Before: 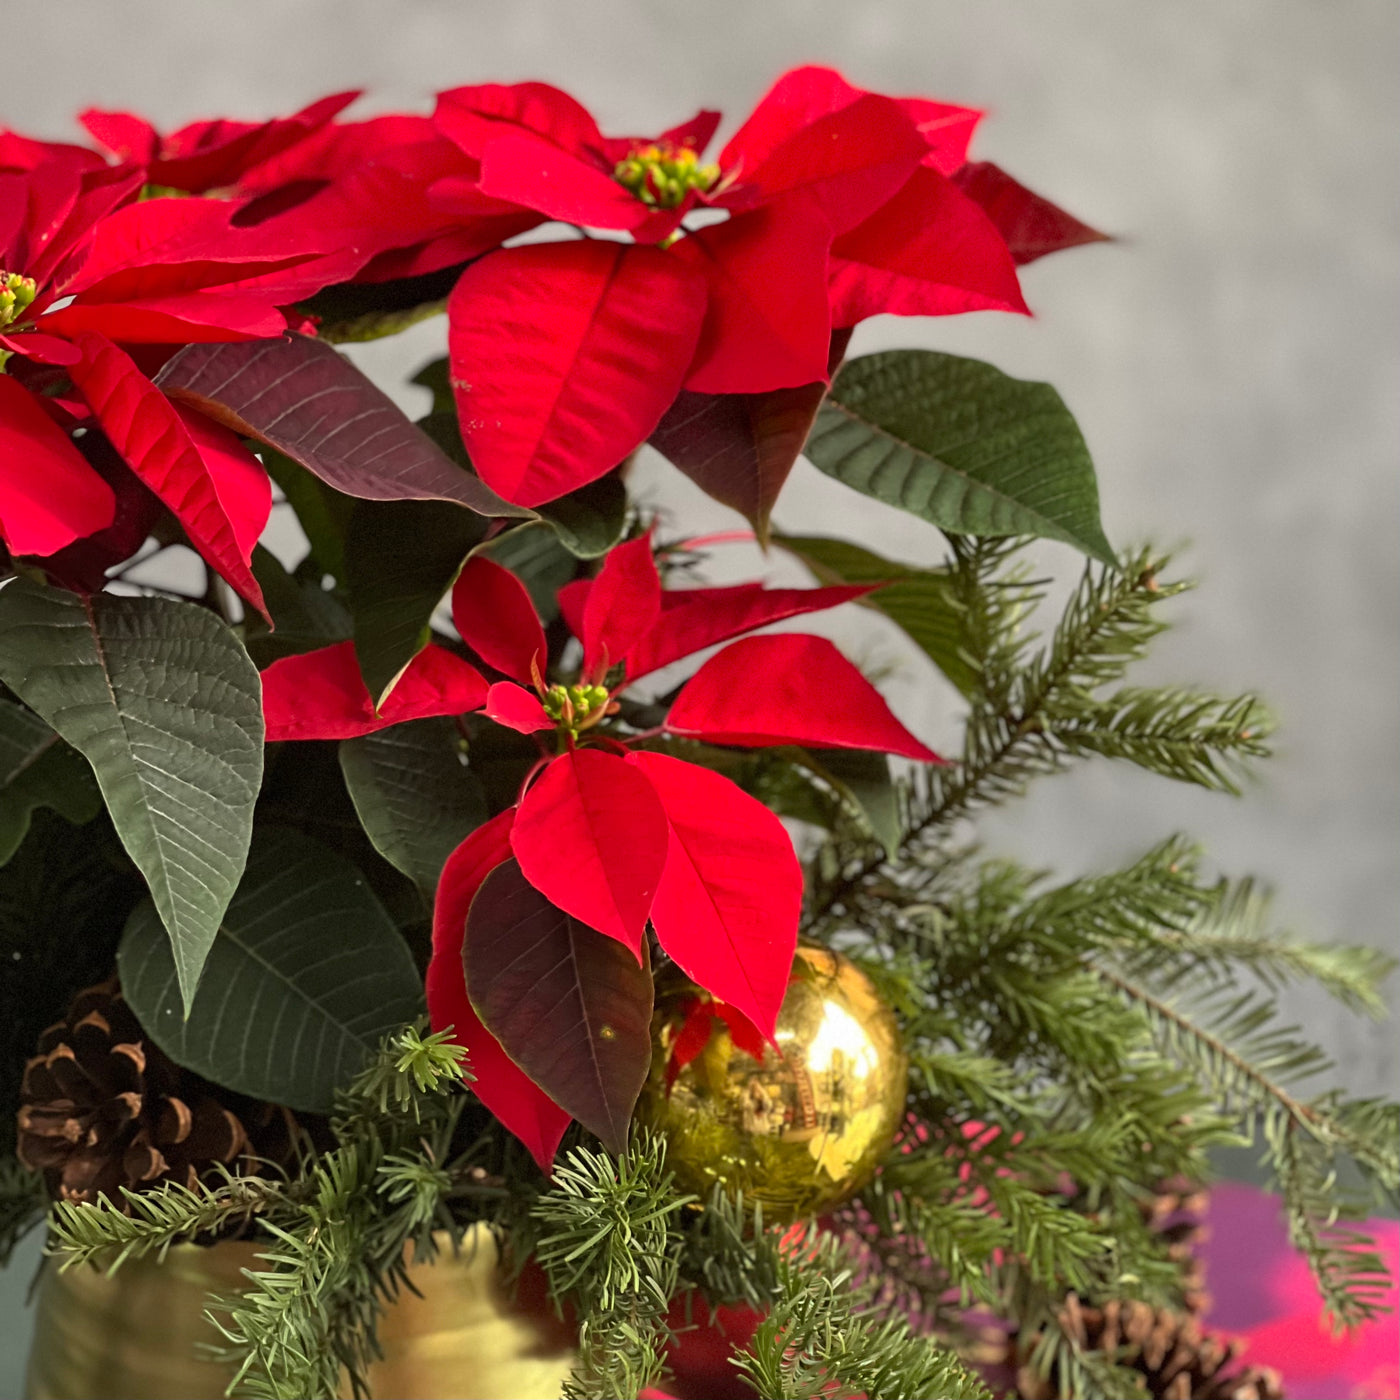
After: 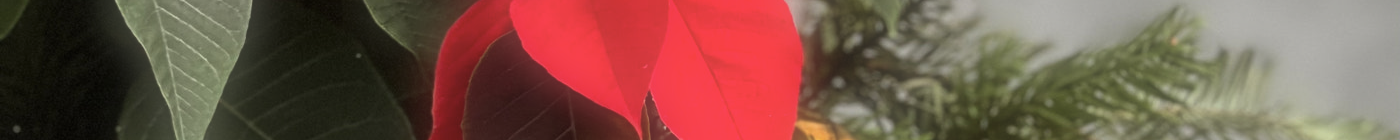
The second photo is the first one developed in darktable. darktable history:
exposure: exposure -0.04 EV, compensate highlight preservation false
contrast brightness saturation: saturation -0.05
local contrast: mode bilateral grid, contrast 100, coarseness 100, detail 108%, midtone range 0.2
soften: size 60.24%, saturation 65.46%, brightness 0.506 EV, mix 25.7%
crop and rotate: top 59.084%, bottom 30.916%
